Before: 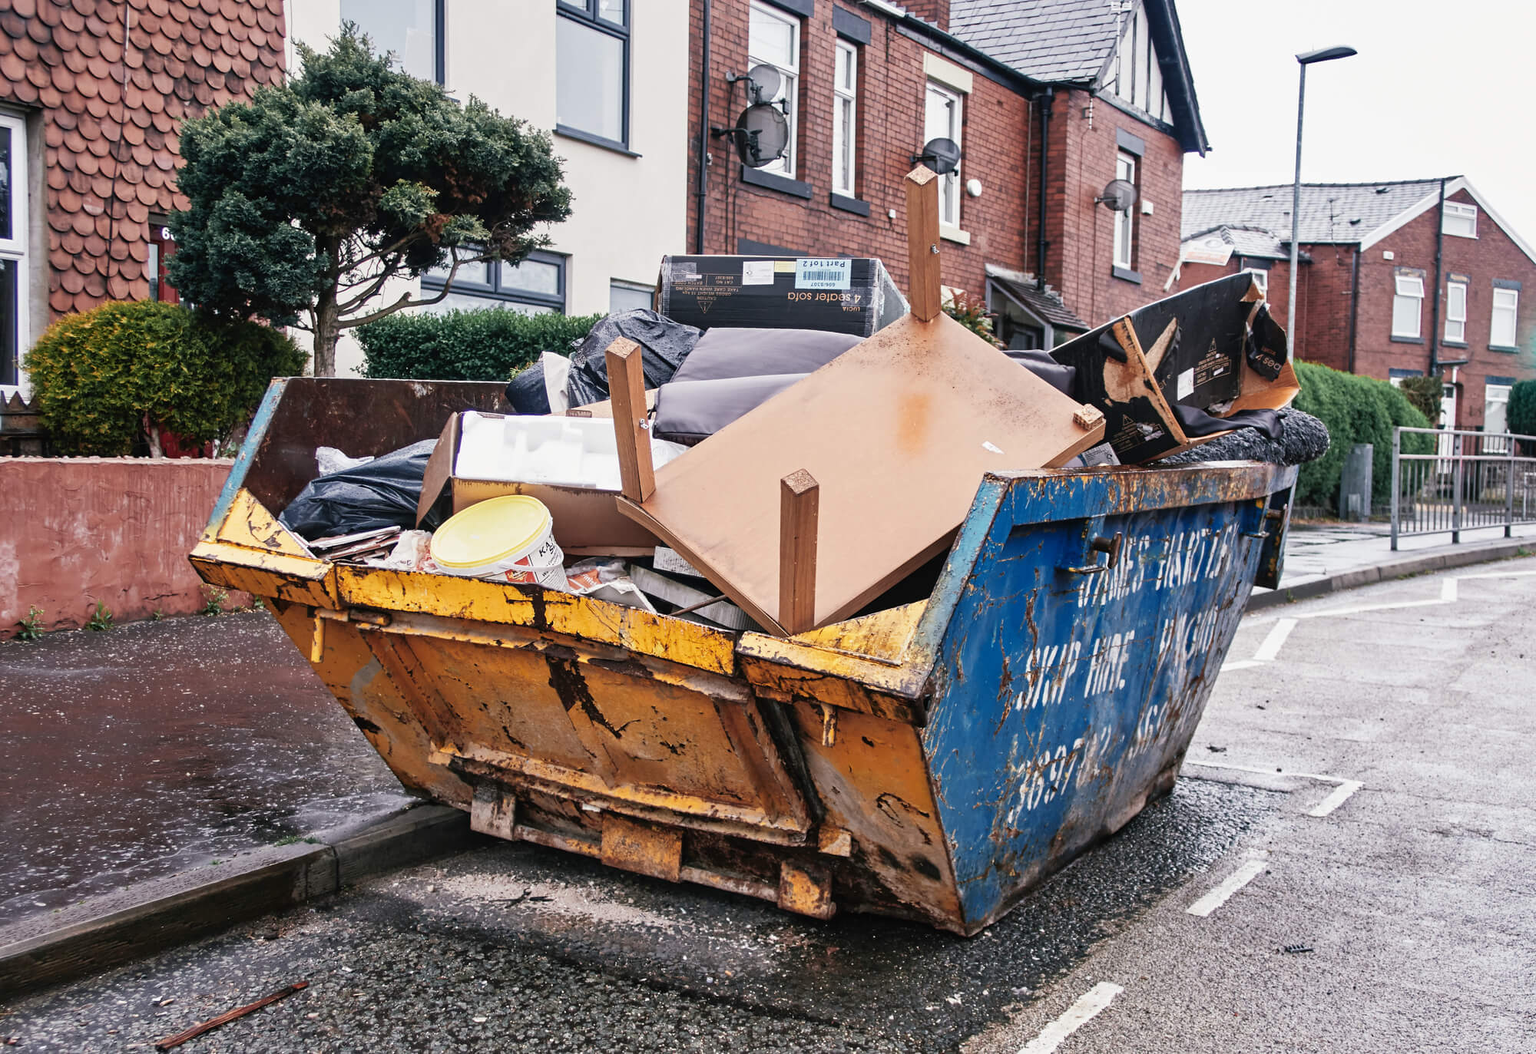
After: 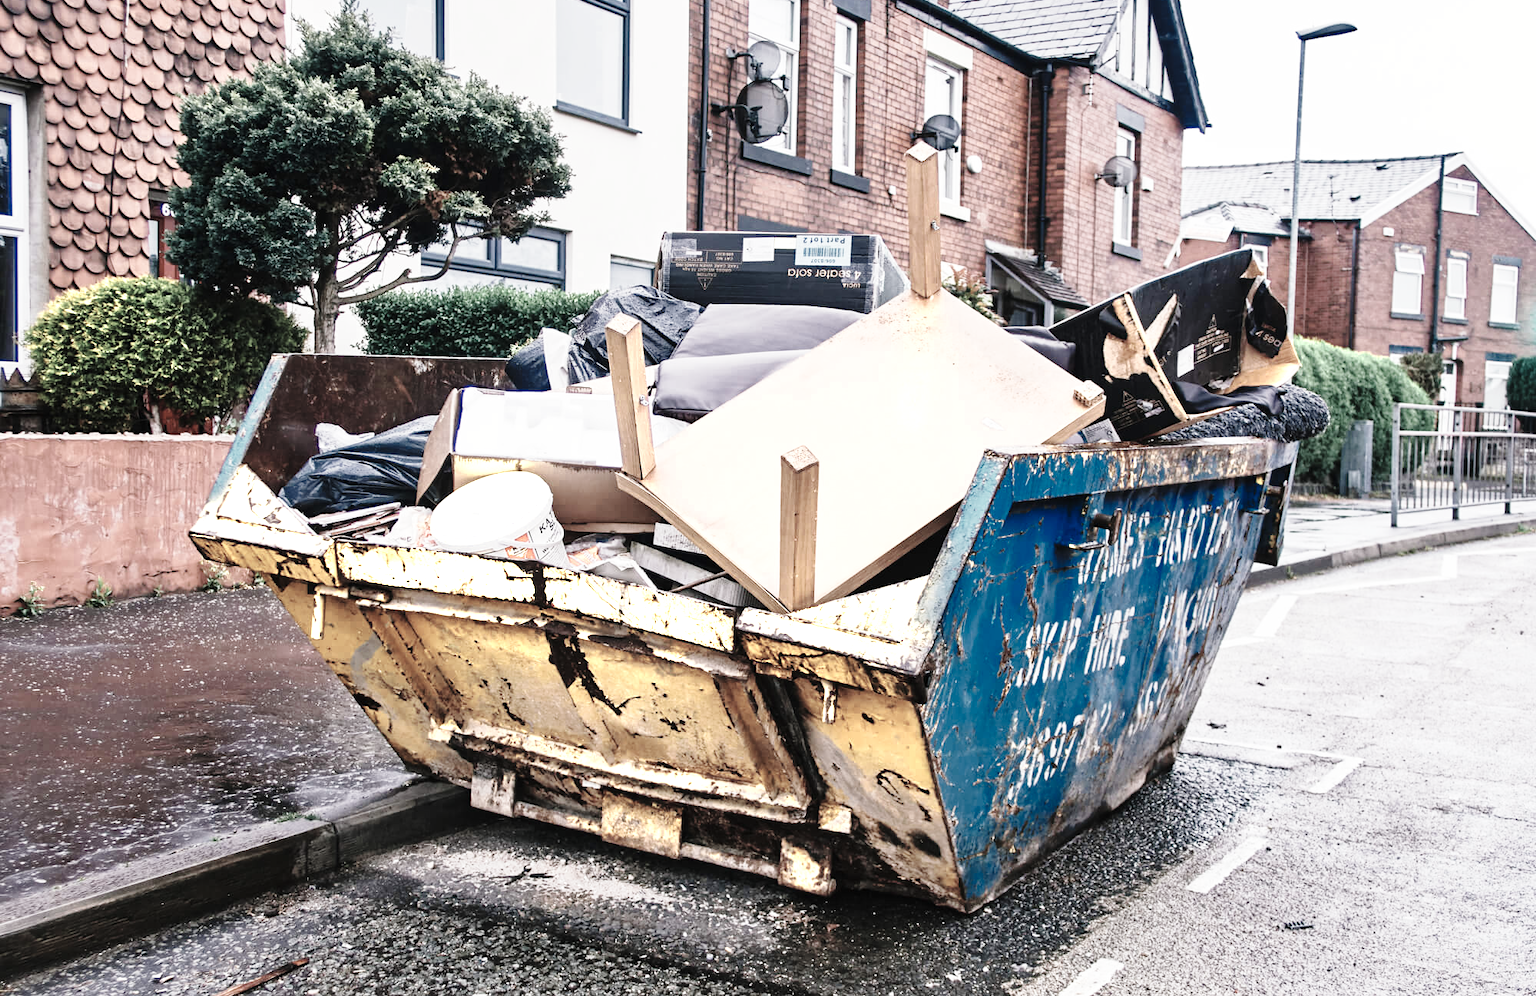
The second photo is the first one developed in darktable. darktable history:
crop and rotate: top 2.32%, bottom 3.115%
color zones: curves: ch0 [(0.25, 0.667) (0.758, 0.368)]; ch1 [(0.215, 0.245) (0.761, 0.373)]; ch2 [(0.247, 0.554) (0.761, 0.436)]
exposure: exposure 0.084 EV, compensate exposure bias true, compensate highlight preservation false
base curve: curves: ch0 [(0, 0) (0.028, 0.03) (0.121, 0.232) (0.46, 0.748) (0.859, 0.968) (1, 1)], preserve colors none
